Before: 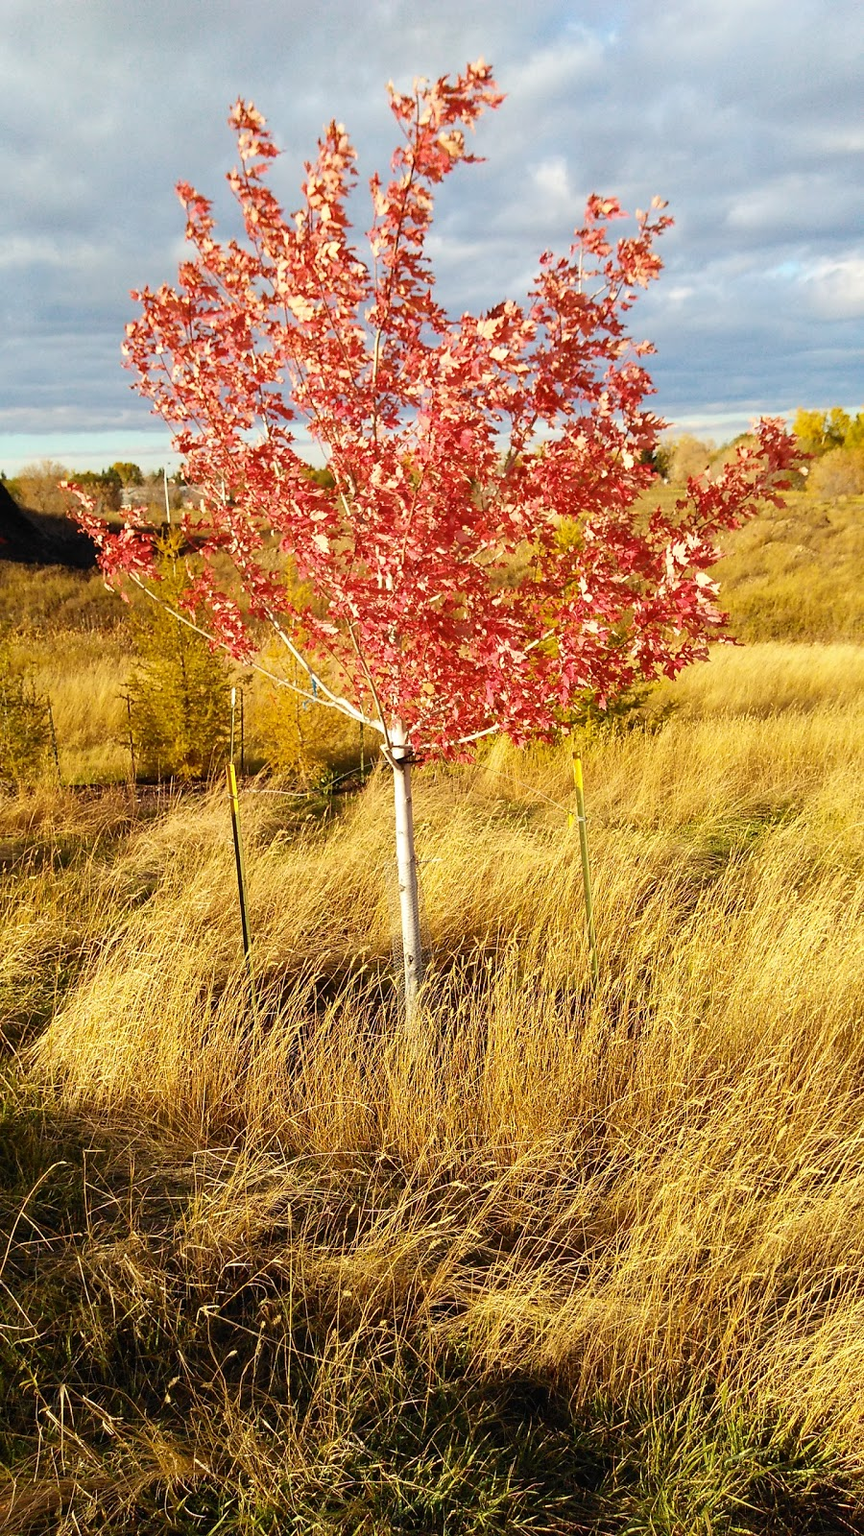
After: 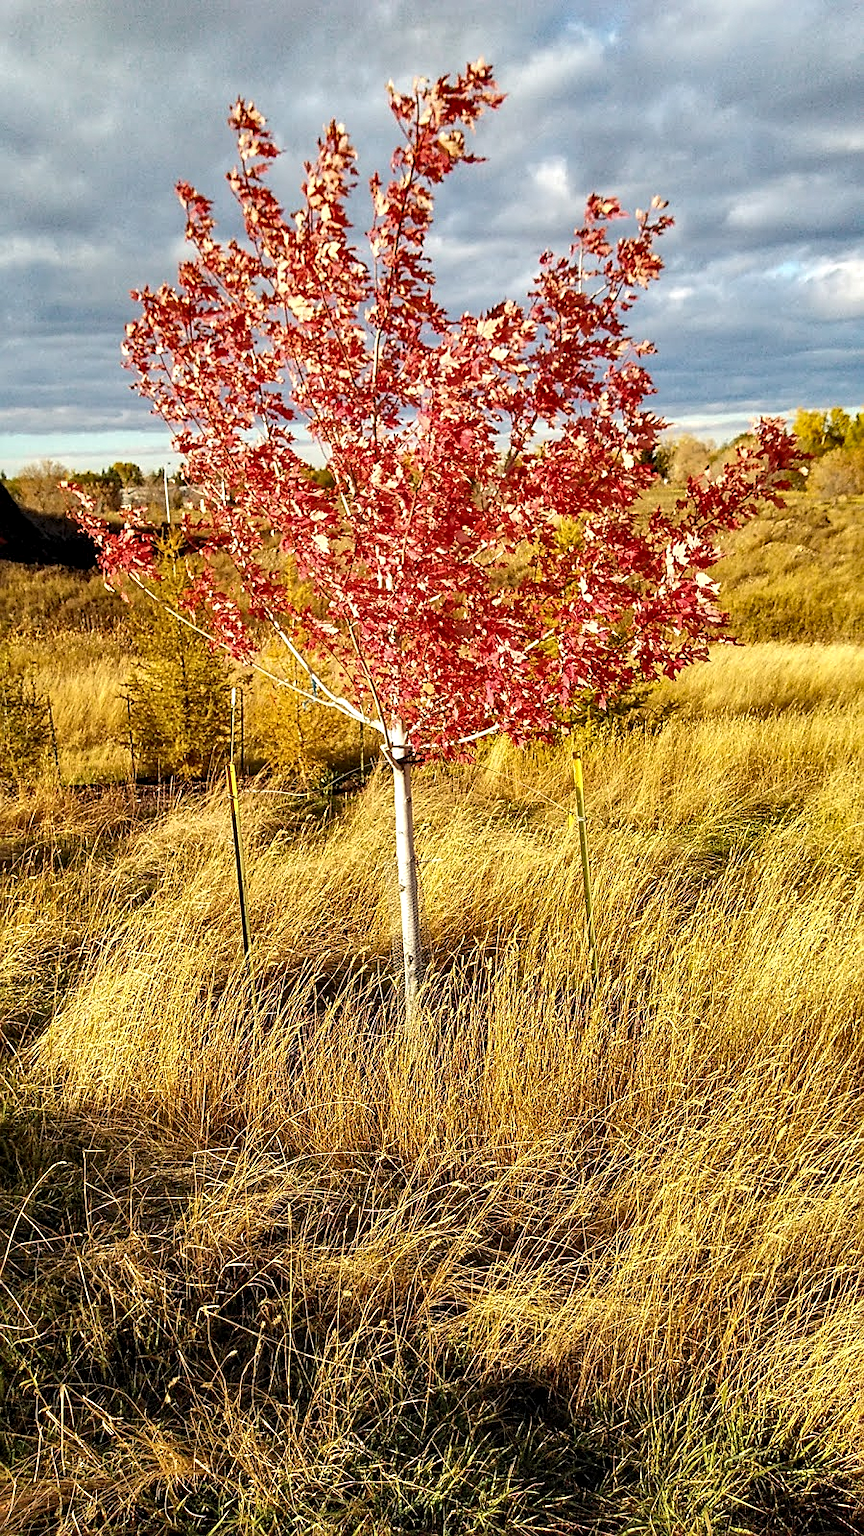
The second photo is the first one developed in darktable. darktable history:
shadows and highlights: soften with gaussian
local contrast: highlights 59%, detail 145%
sharpen: on, module defaults
